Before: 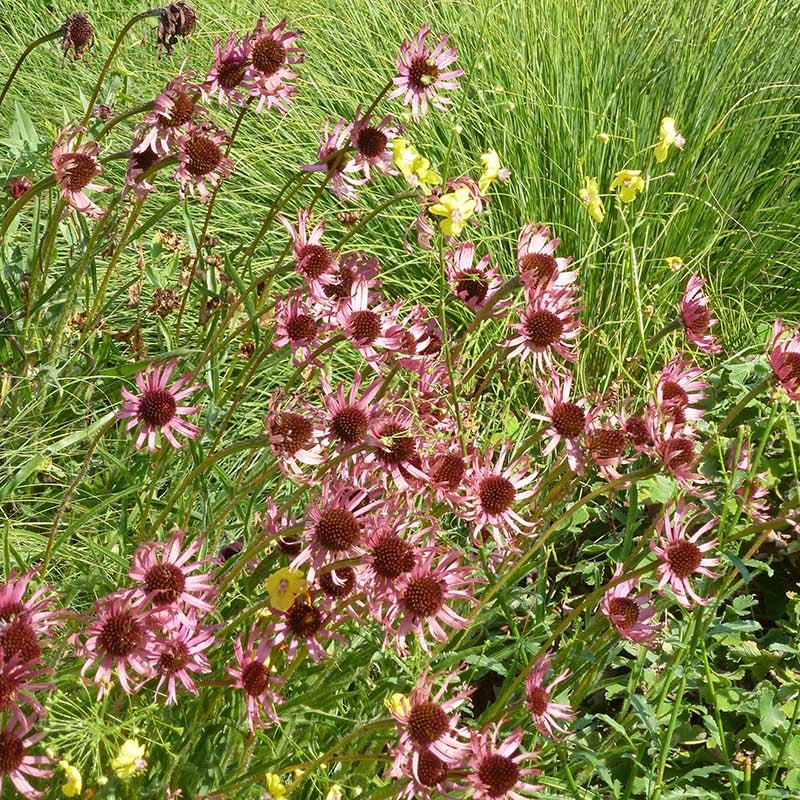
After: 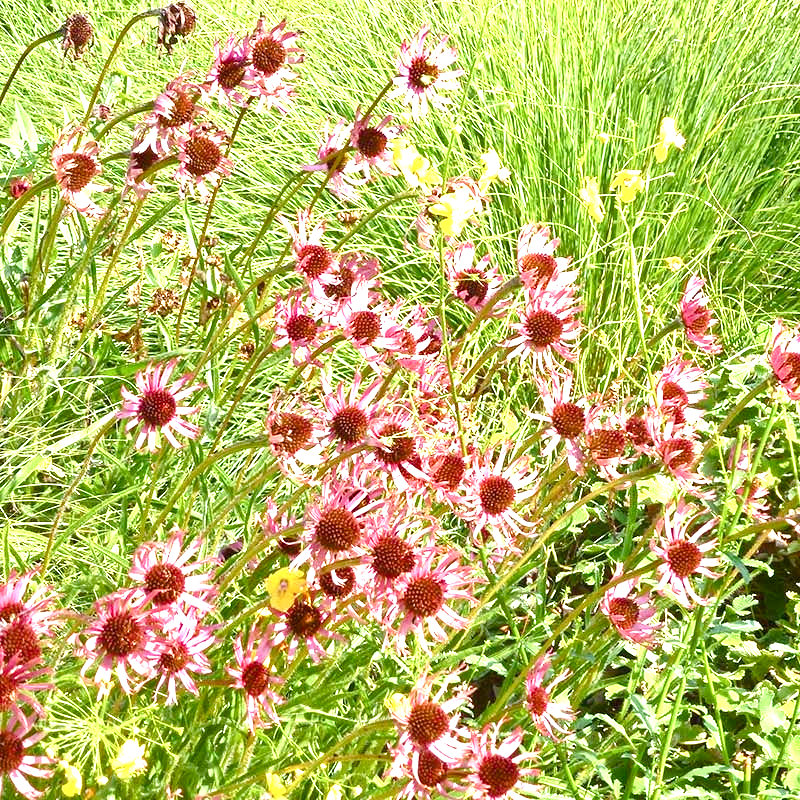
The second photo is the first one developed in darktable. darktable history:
color balance rgb: perceptual saturation grading › global saturation 20%, perceptual saturation grading › highlights -25%, perceptual saturation grading › shadows 25%
exposure: black level correction 0, exposure 1.45 EV, compensate exposure bias true, compensate highlight preservation false
